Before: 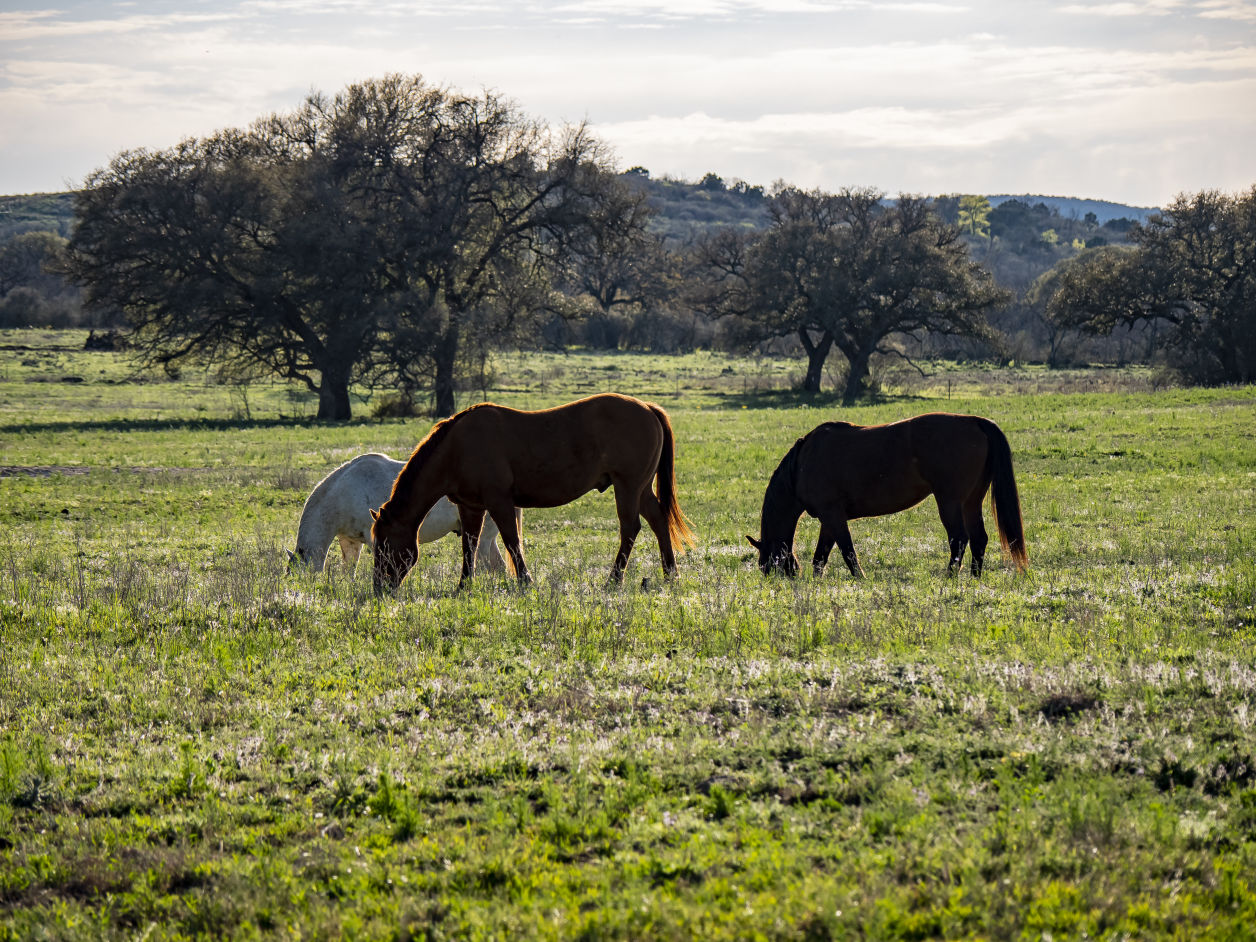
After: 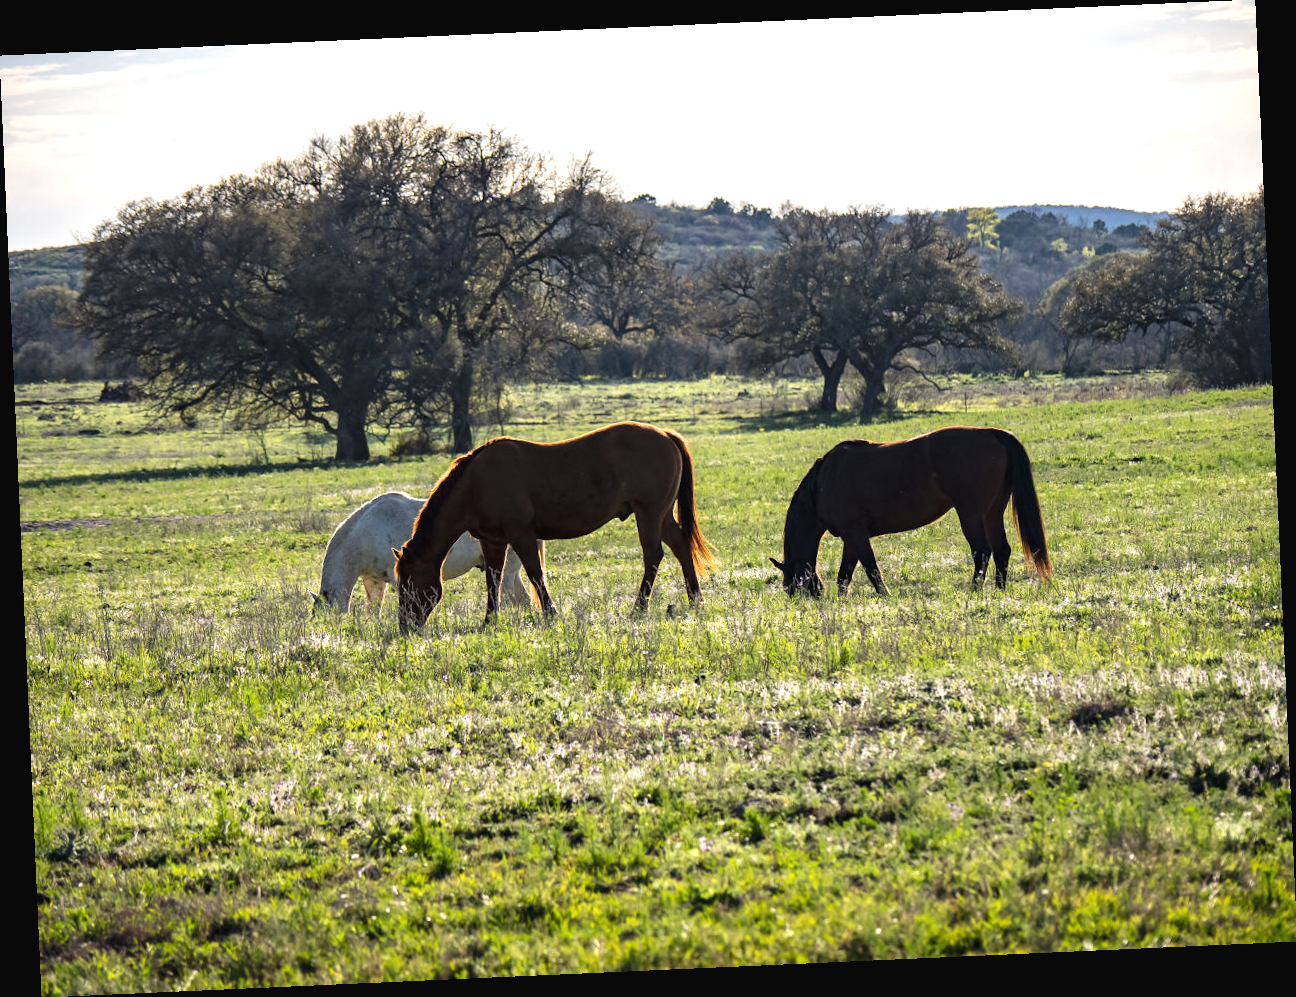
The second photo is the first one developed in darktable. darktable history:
rotate and perspective: rotation -2.56°, automatic cropping off
exposure: black level correction -0.002, exposure 0.54 EV, compensate highlight preservation false
